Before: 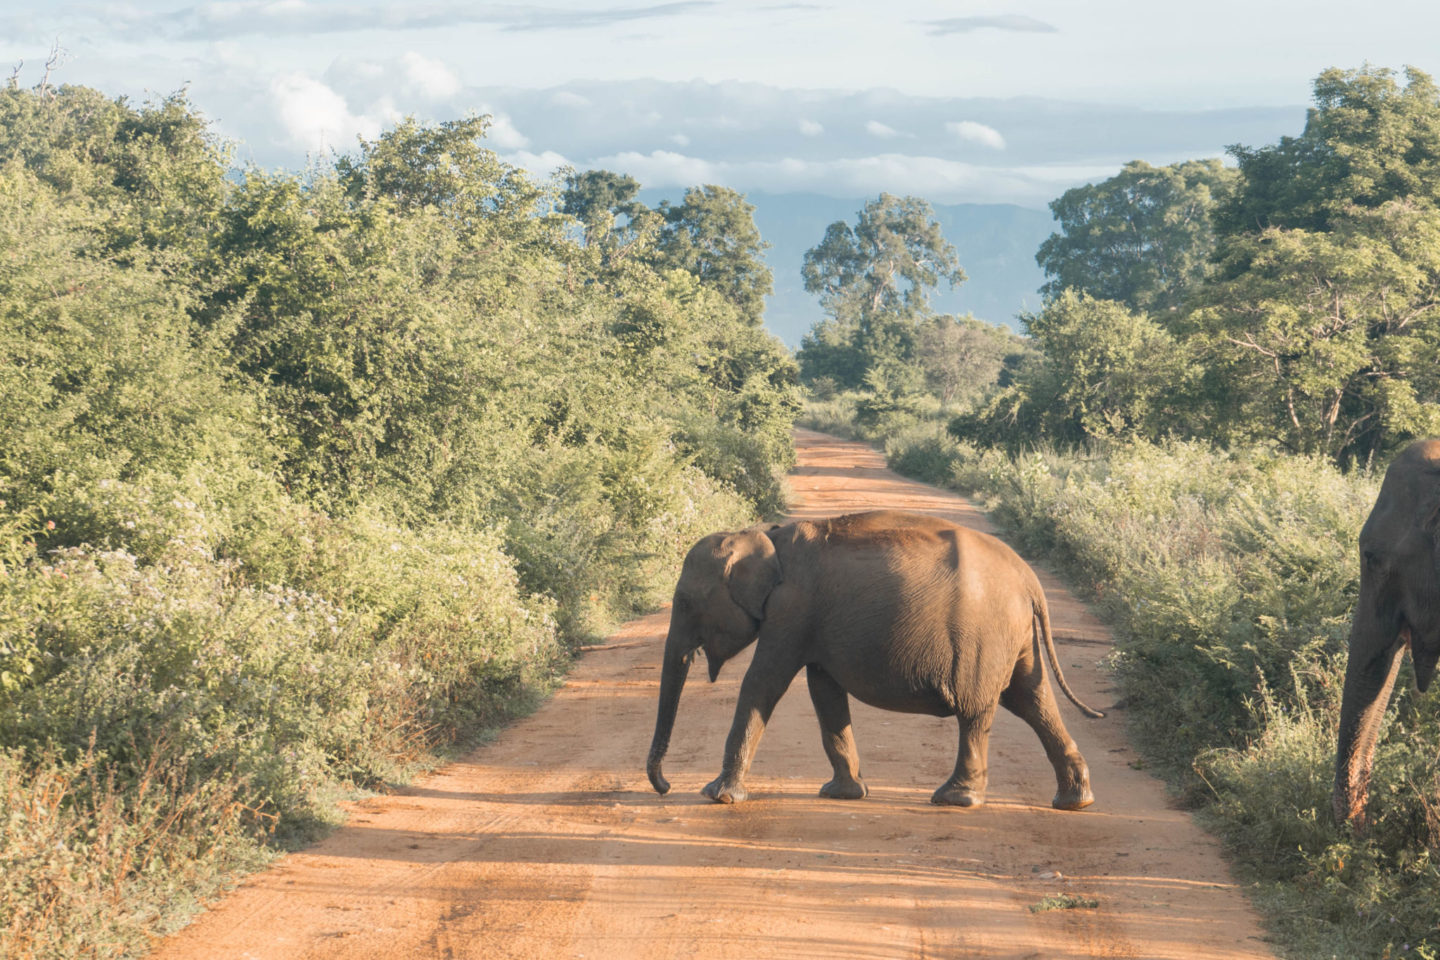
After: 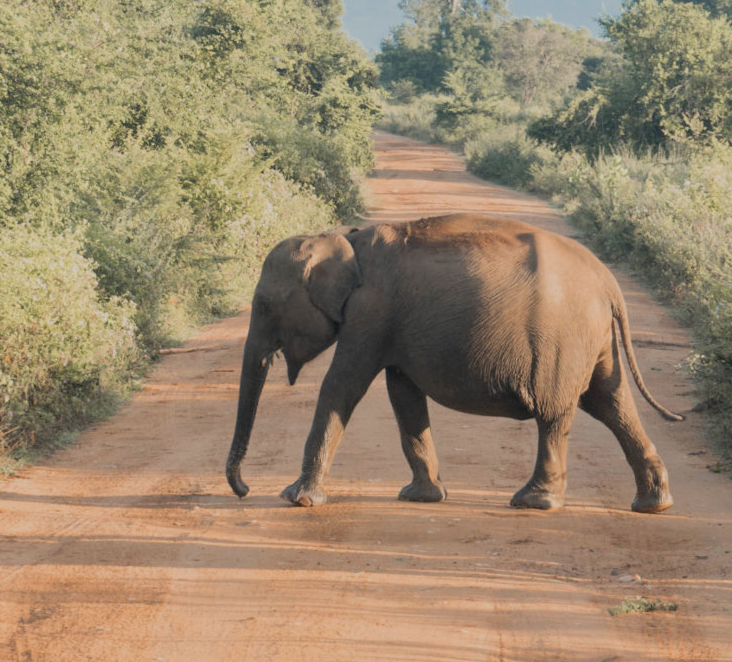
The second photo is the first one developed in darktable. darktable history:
crop and rotate: left 29.265%, top 31.01%, right 19.863%
filmic rgb: black relative exposure -7.65 EV, white relative exposure 4.56 EV, hardness 3.61
